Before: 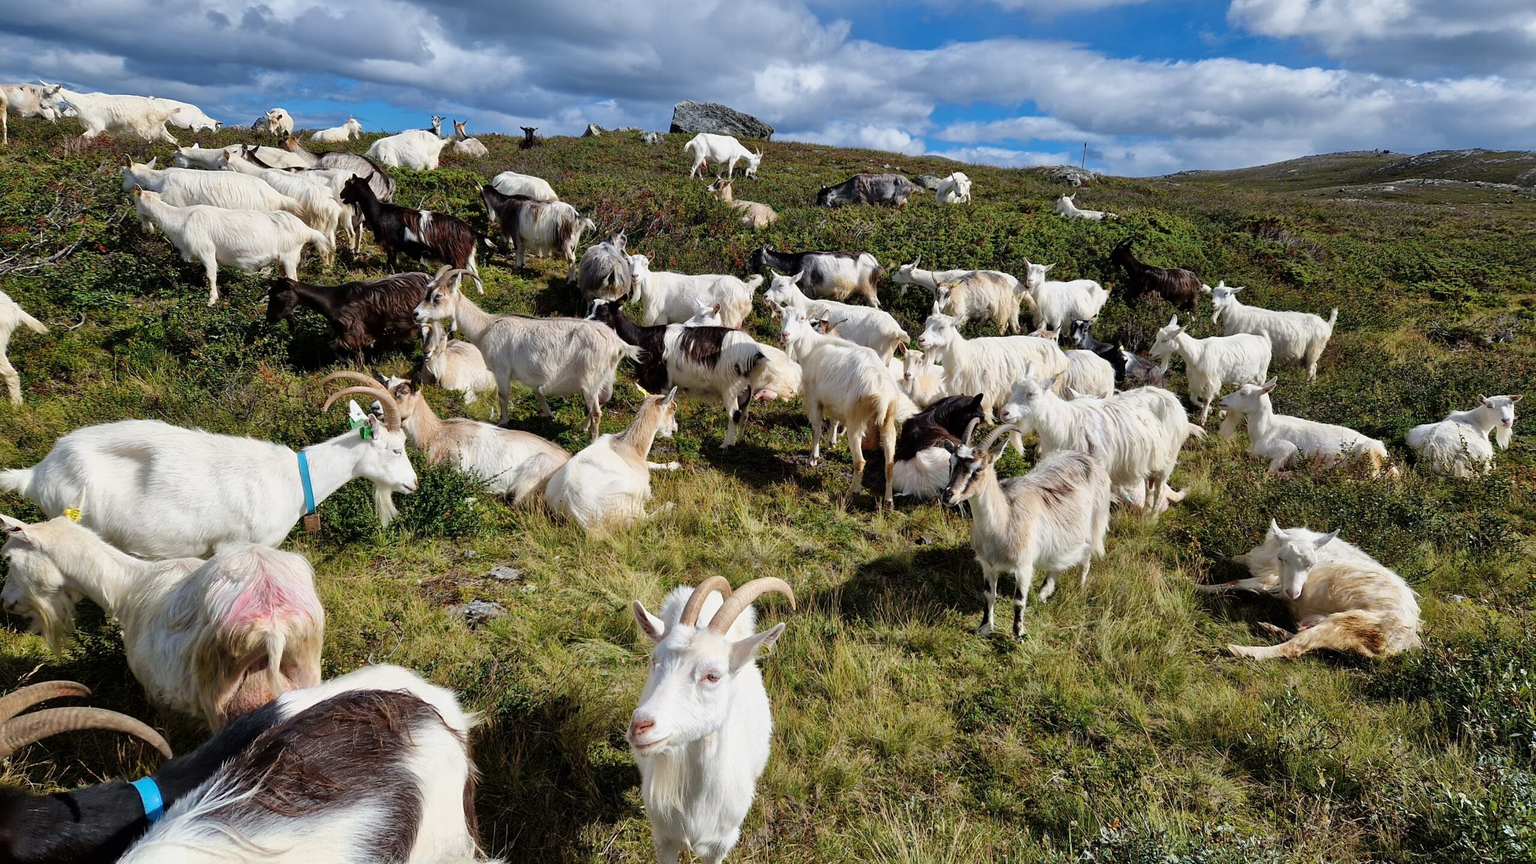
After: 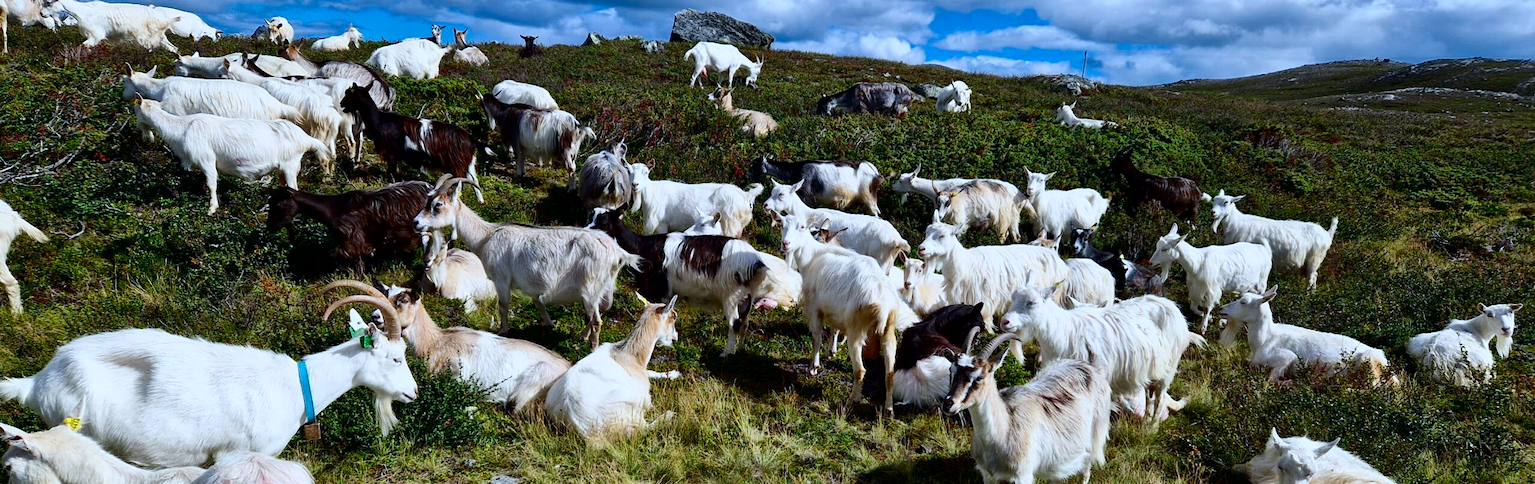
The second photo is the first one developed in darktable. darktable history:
color calibration: x 0.372, y 0.386, temperature 4283.97 K
contrast brightness saturation: contrast 0.21, brightness -0.11, saturation 0.21
crop and rotate: top 10.605%, bottom 33.274%
